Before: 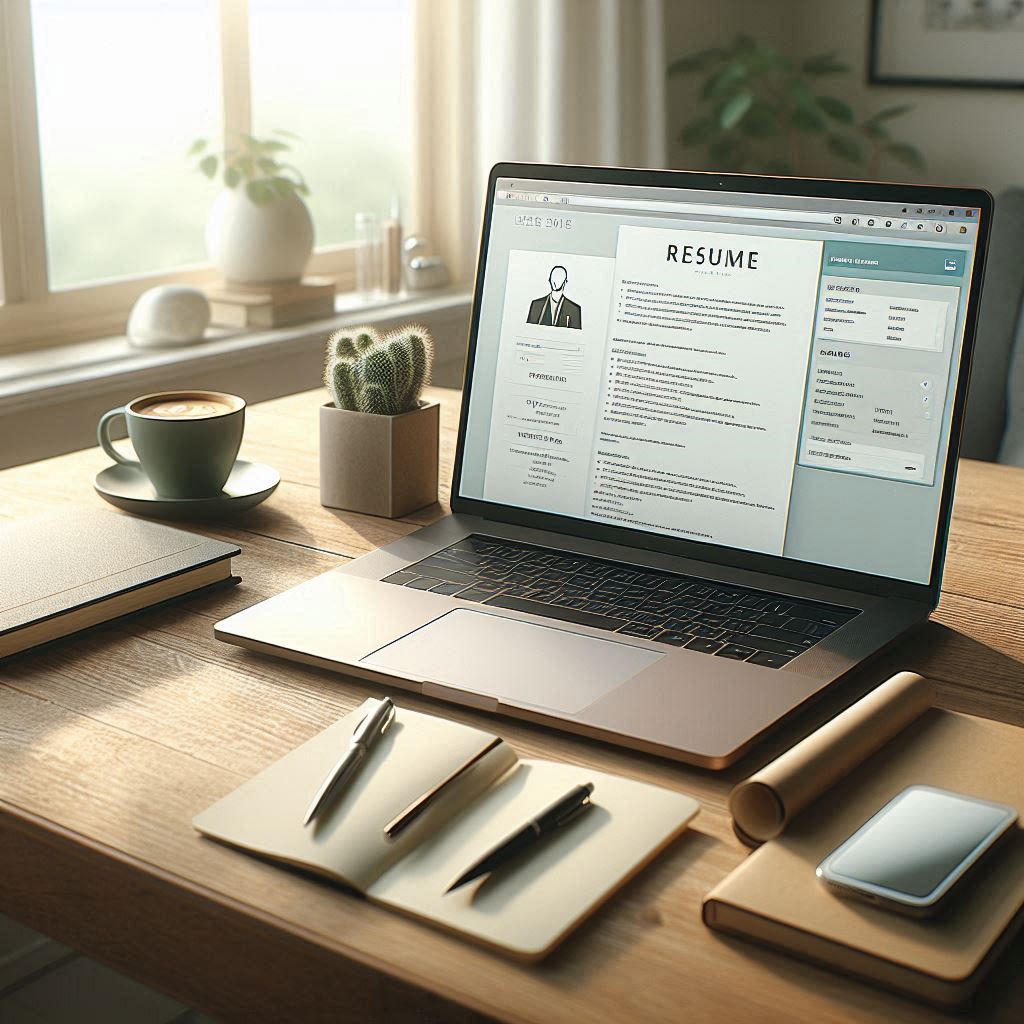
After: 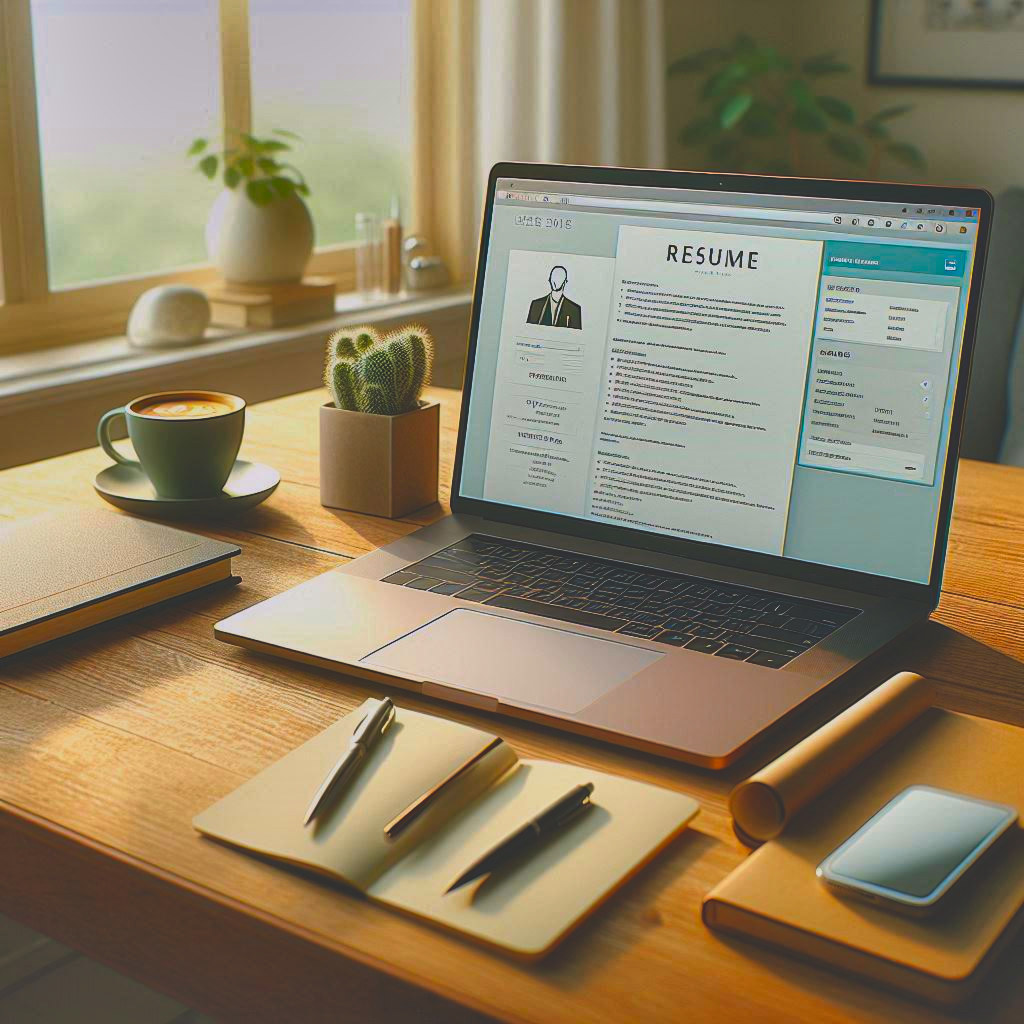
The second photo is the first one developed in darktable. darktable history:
color correction: highlights a* 1.59, highlights b* -1.7, saturation 2.48
exposure: black level correction -0.036, exposure -0.497 EV, compensate highlight preservation false
shadows and highlights: white point adjustment 0.1, highlights -70, soften with gaussian
